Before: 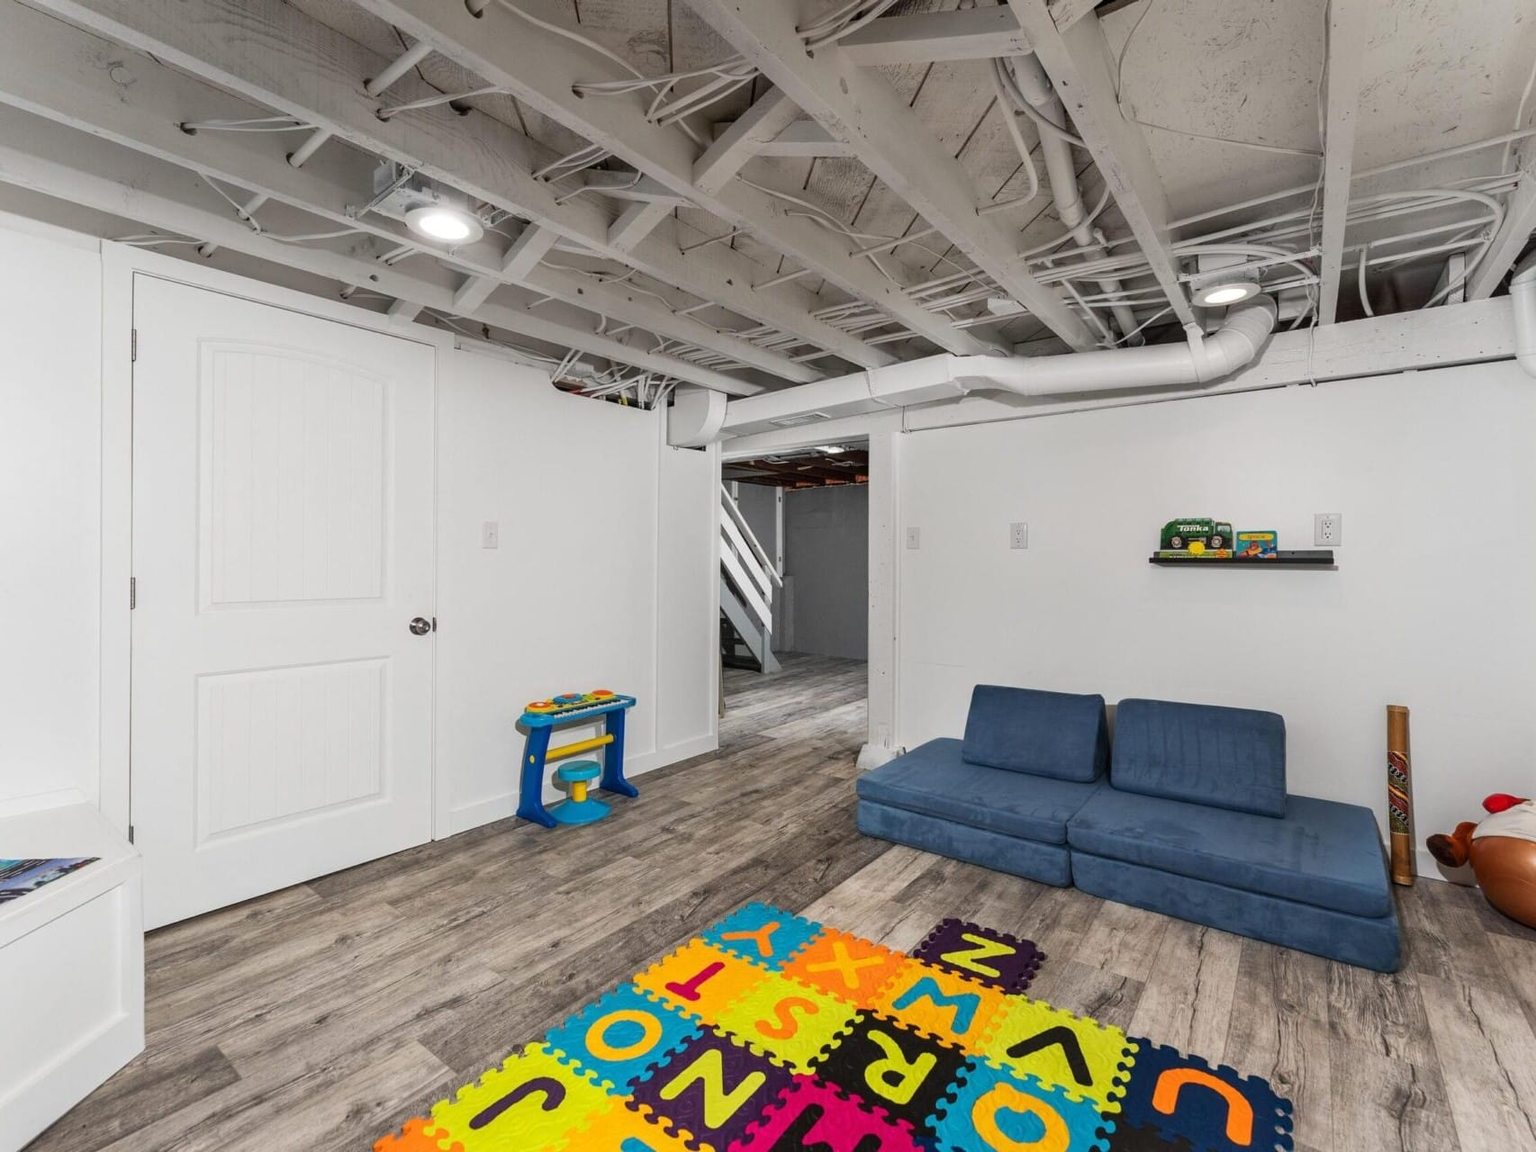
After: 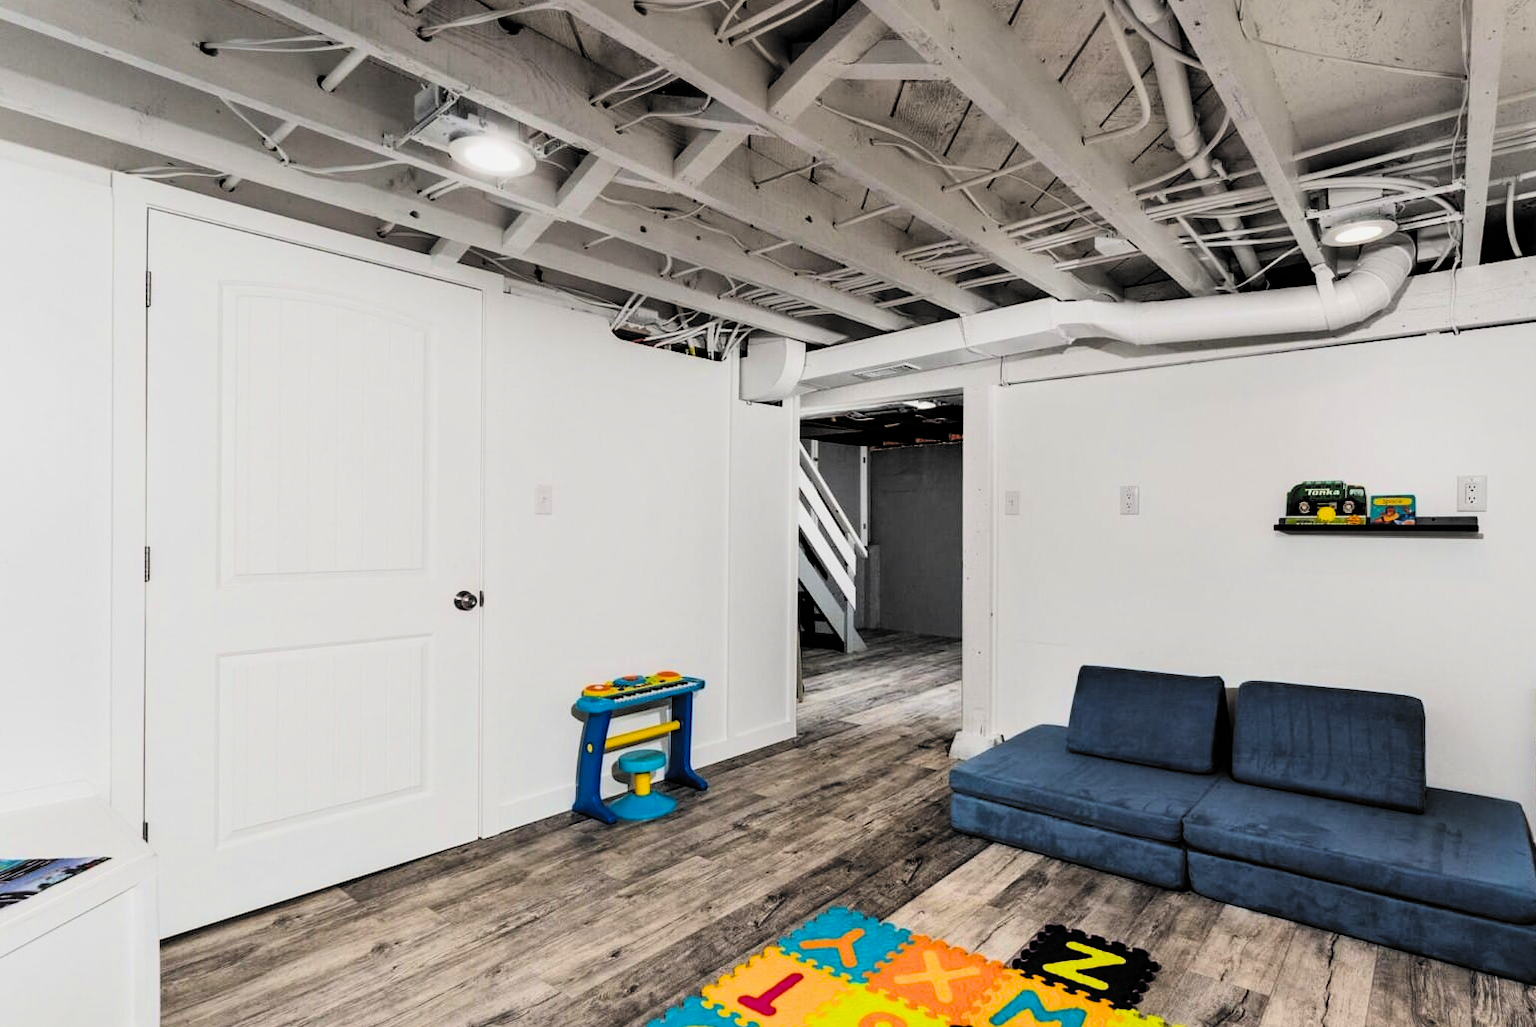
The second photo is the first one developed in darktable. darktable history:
crop: top 7.411%, right 9.761%, bottom 12.052%
shadows and highlights: shadows 51.75, highlights -28.53, soften with gaussian
color balance rgb: perceptual saturation grading › global saturation 19.558%, perceptual brilliance grading › highlights 10.761%, perceptual brilliance grading › shadows -10.437%, global vibrance 9.336%
filmic rgb: black relative exposure -5.09 EV, white relative exposure 3.96 EV, threshold 3.04 EV, hardness 2.9, contrast 1.403, highlights saturation mix -29.4%, color science v6 (2022), iterations of high-quality reconstruction 0, enable highlight reconstruction true
